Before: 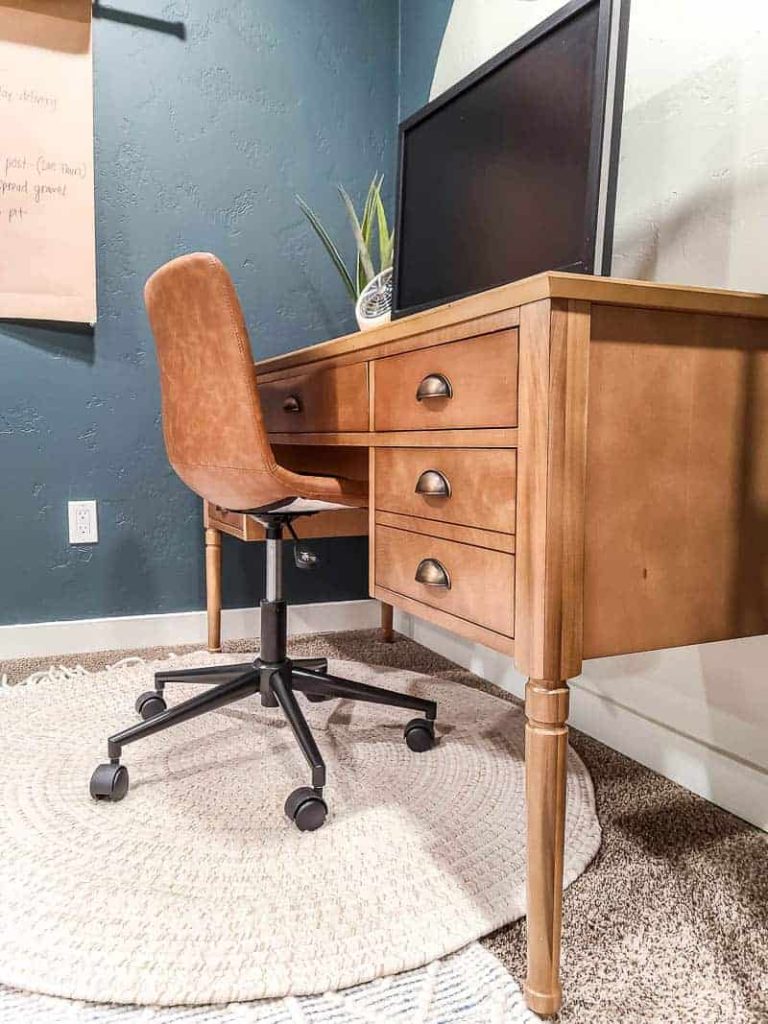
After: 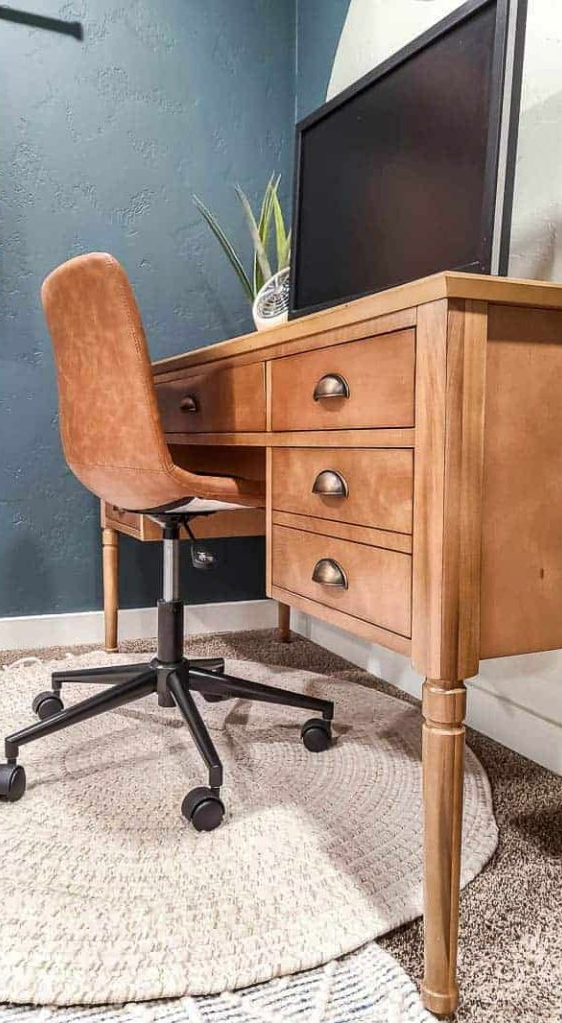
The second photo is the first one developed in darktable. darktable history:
crop: left 13.443%, right 13.31%
shadows and highlights: shadows 32.83, highlights -47.7, soften with gaussian
